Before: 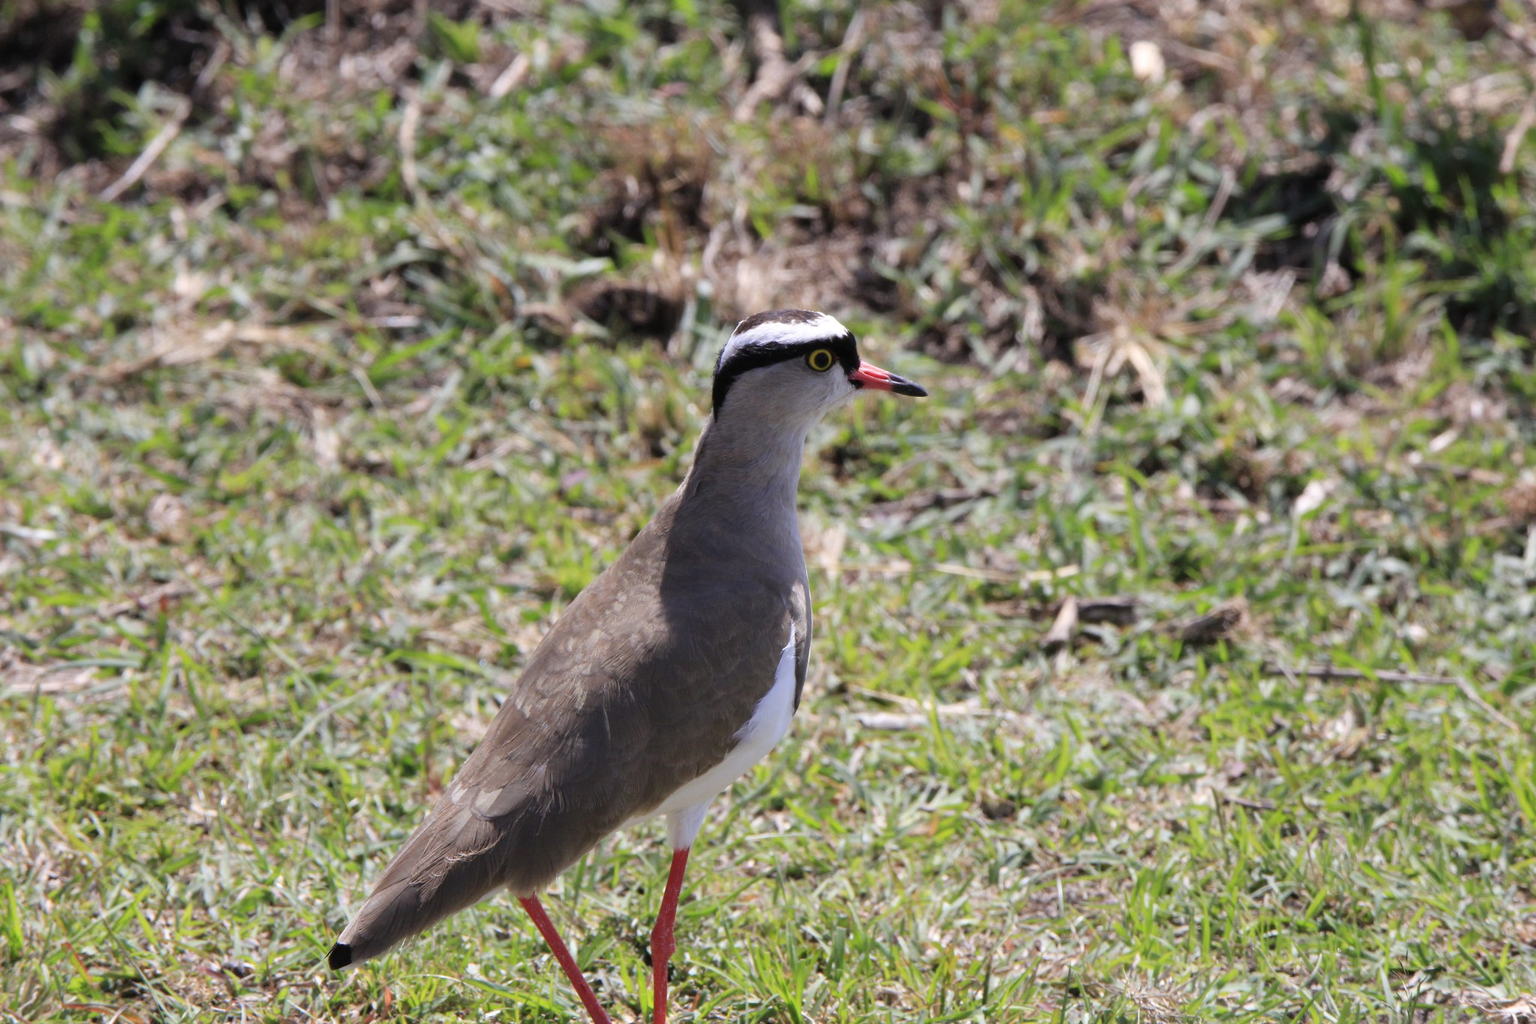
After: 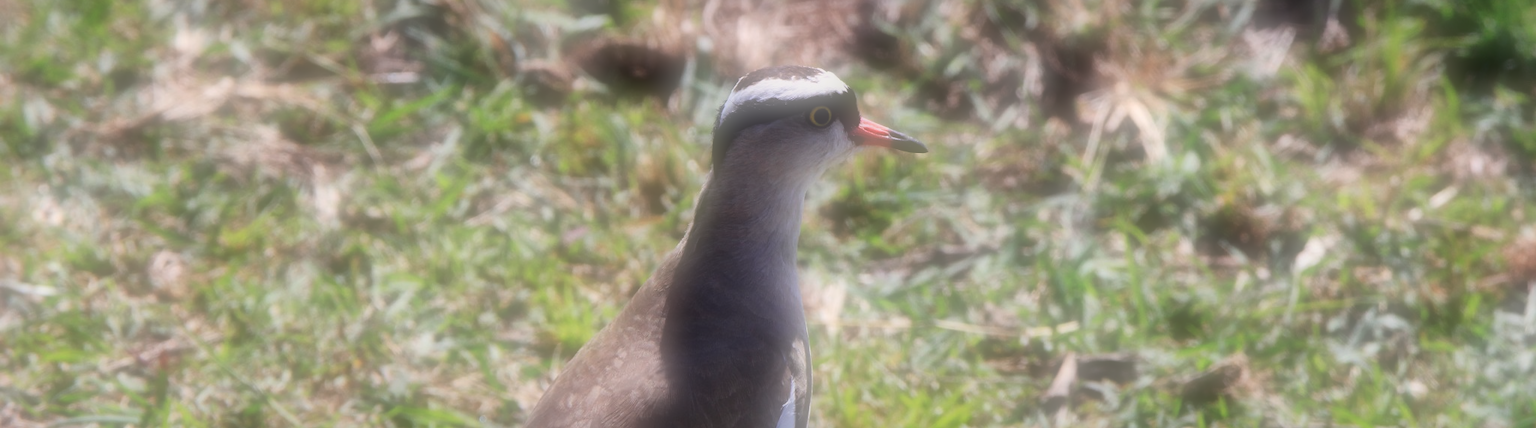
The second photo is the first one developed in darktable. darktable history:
local contrast: mode bilateral grid, contrast 50, coarseness 50, detail 150%, midtone range 0.2
soften: on, module defaults
crop and rotate: top 23.84%, bottom 34.294%
